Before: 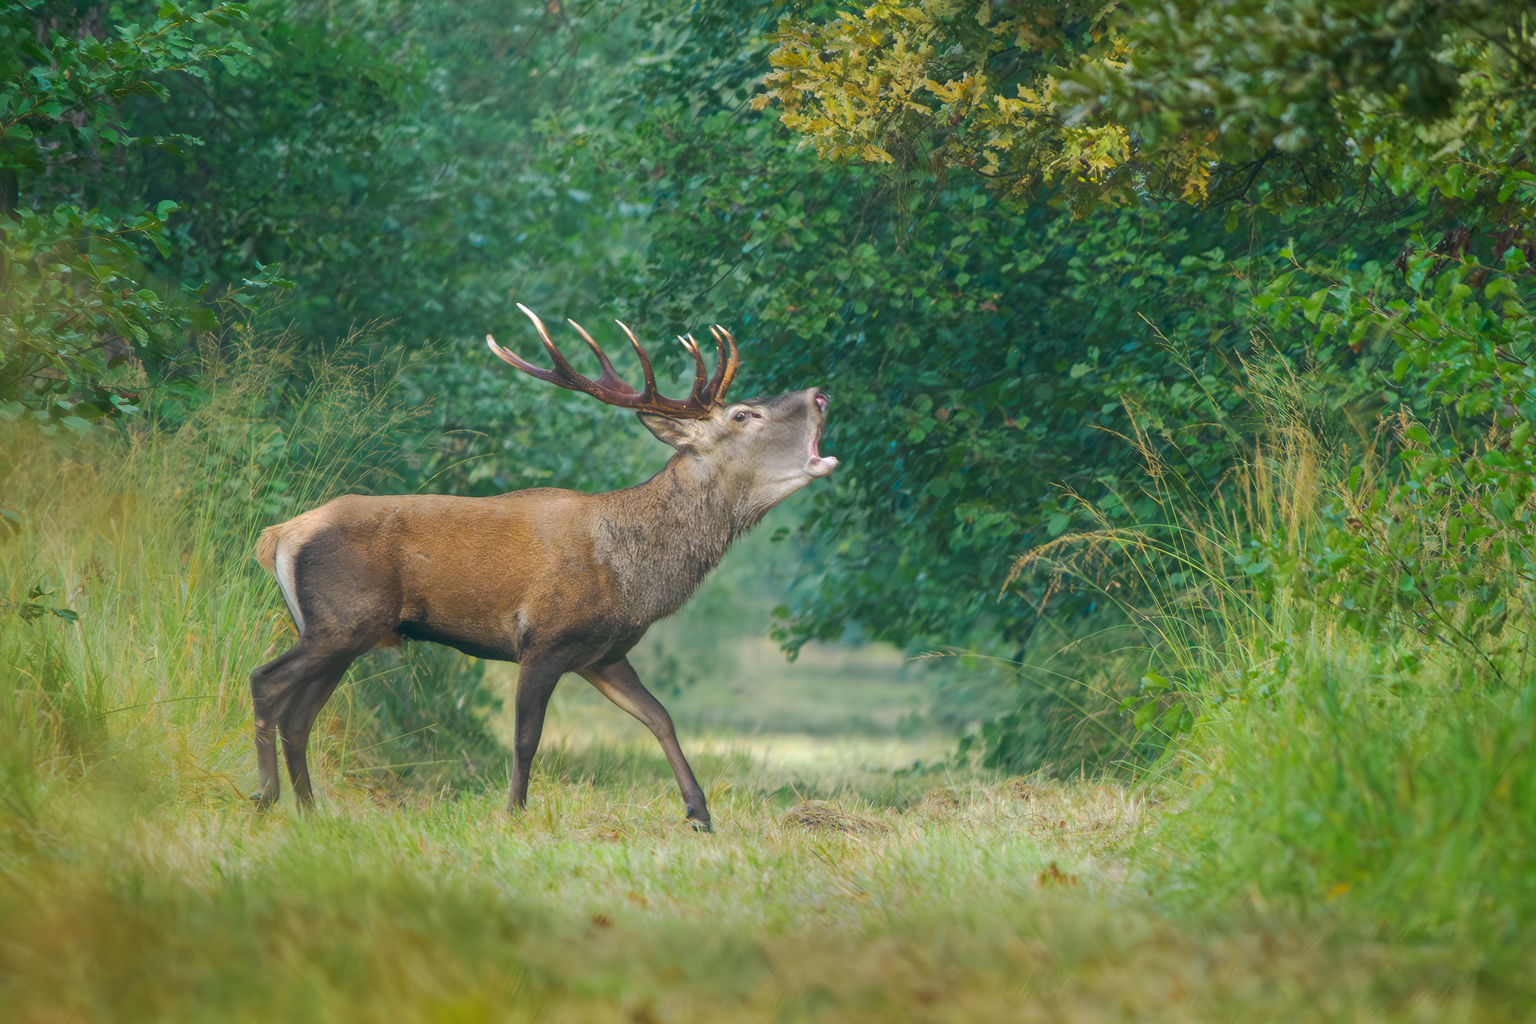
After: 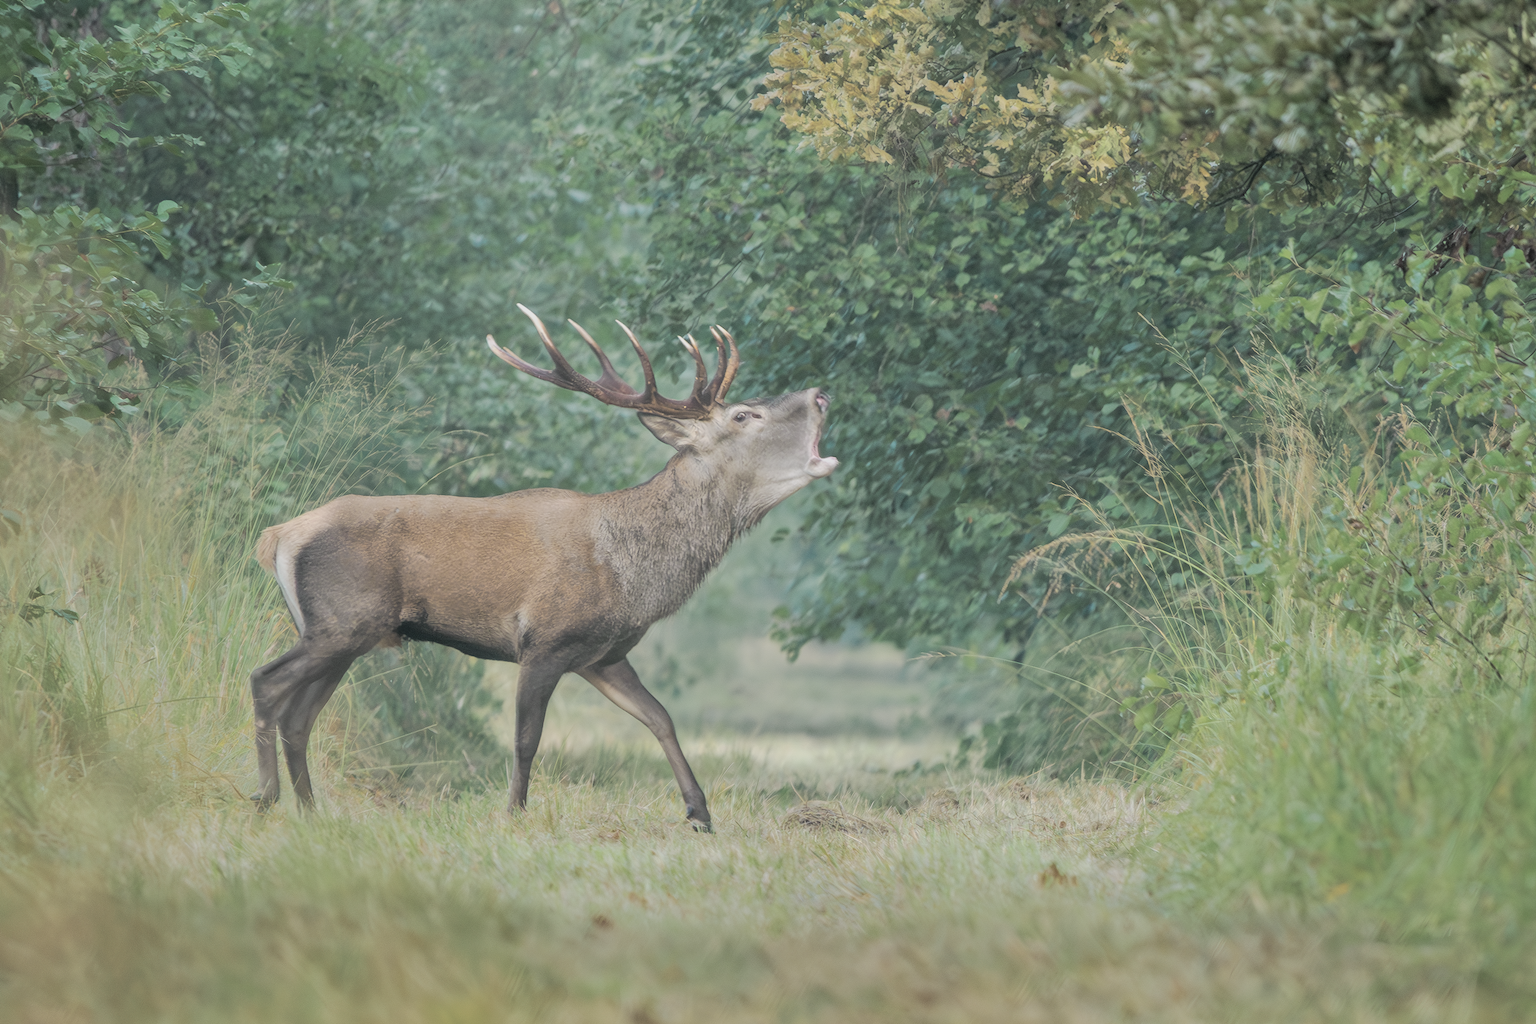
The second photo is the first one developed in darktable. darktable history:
shadows and highlights: low approximation 0.01, soften with gaussian
contrast brightness saturation: brightness 0.19, saturation -0.497
filmic rgb: middle gray luminance 18.32%, black relative exposure -8.98 EV, white relative exposure 3.72 EV, target black luminance 0%, hardness 4.92, latitude 67.52%, contrast 0.947, highlights saturation mix 18.55%, shadows ↔ highlights balance 21.05%
